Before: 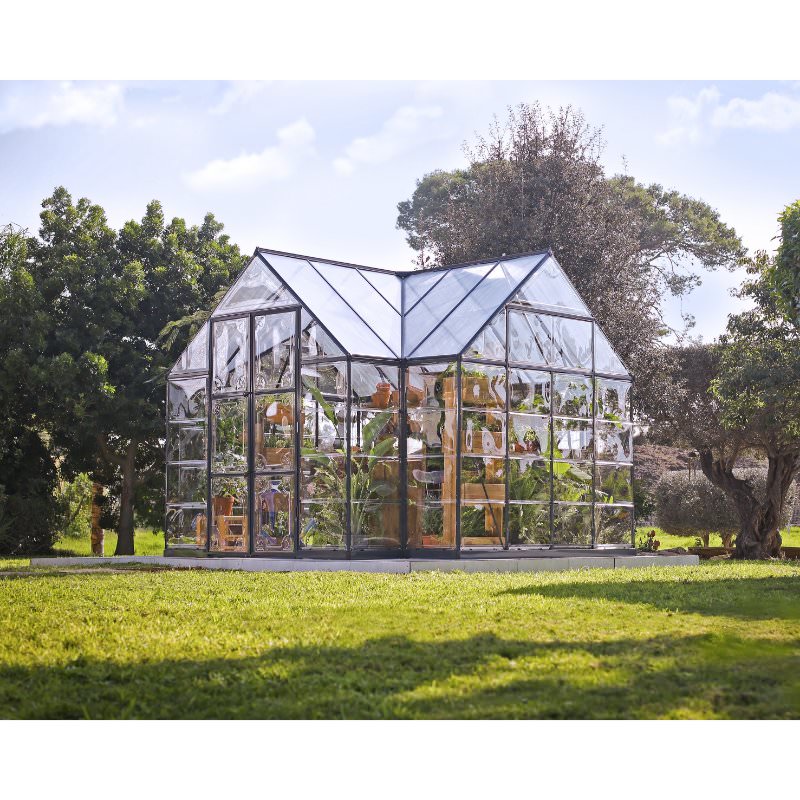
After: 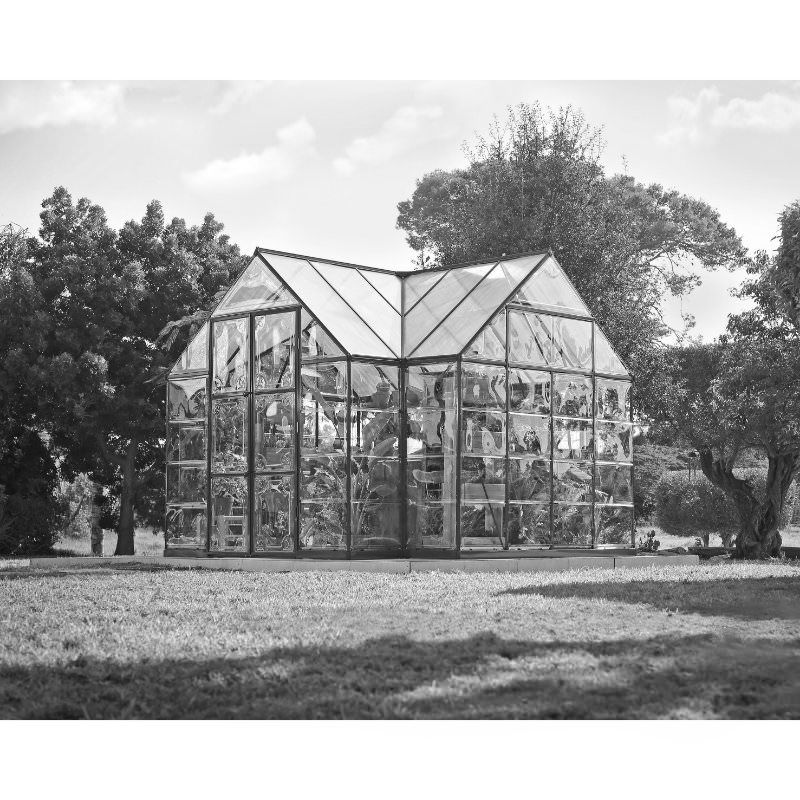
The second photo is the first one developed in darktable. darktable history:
monochrome: on, module defaults
tone equalizer: on, module defaults
rgb levels: preserve colors max RGB
